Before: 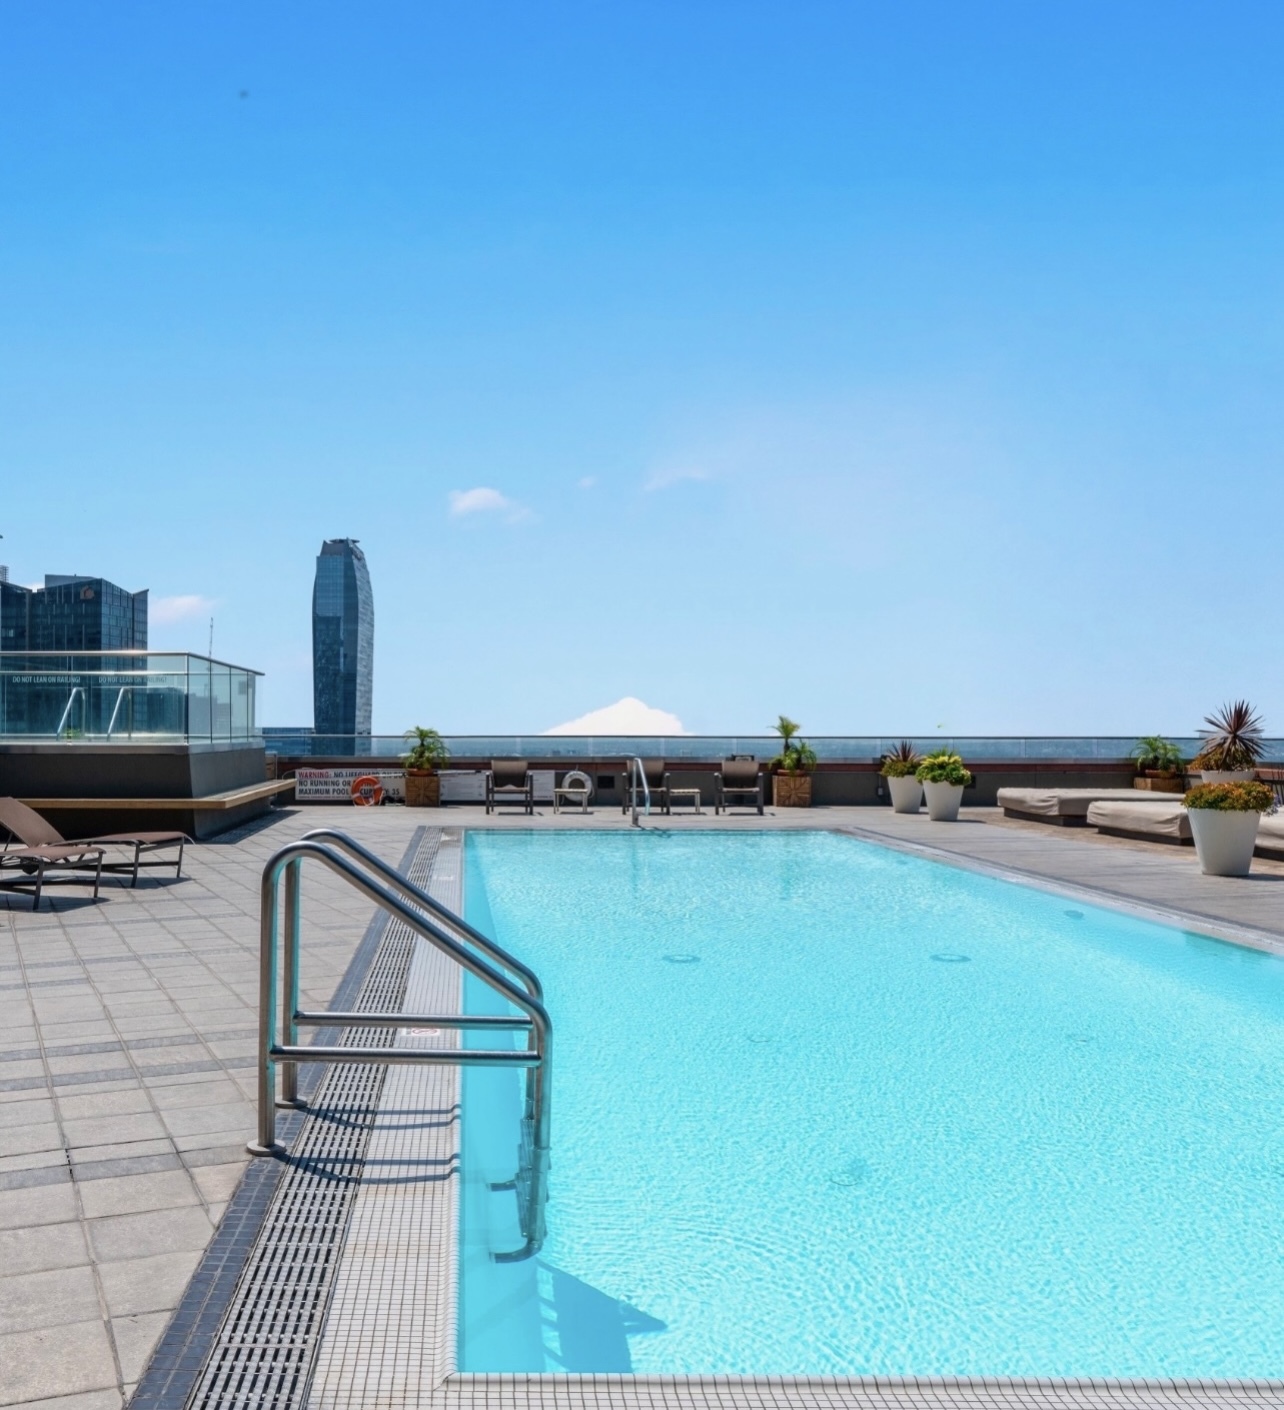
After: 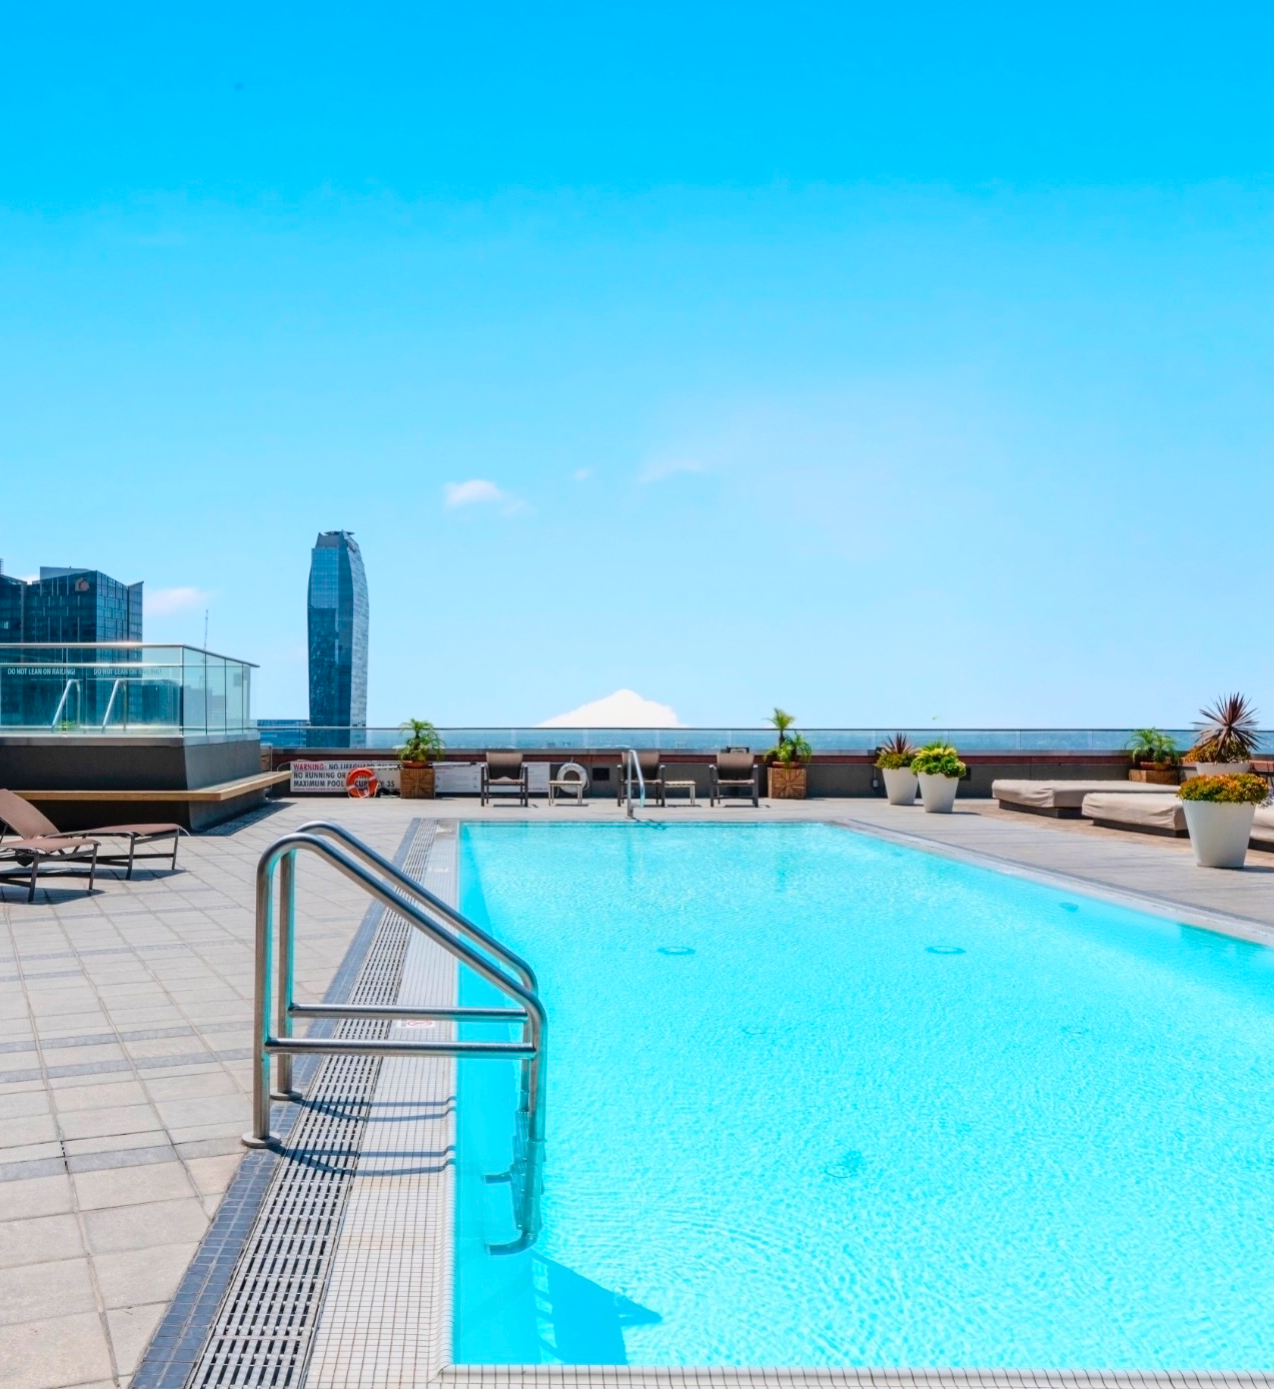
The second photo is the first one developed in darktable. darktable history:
crop: left 0.458%, top 0.596%, right 0.252%, bottom 0.831%
tone curve: curves: ch0 [(0, 0) (0.003, 0.004) (0.011, 0.015) (0.025, 0.033) (0.044, 0.058) (0.069, 0.091) (0.1, 0.131) (0.136, 0.179) (0.177, 0.233) (0.224, 0.295) (0.277, 0.364) (0.335, 0.434) (0.399, 0.51) (0.468, 0.583) (0.543, 0.654) (0.623, 0.724) (0.709, 0.789) (0.801, 0.852) (0.898, 0.924) (1, 1)], color space Lab, linked channels, preserve colors none
